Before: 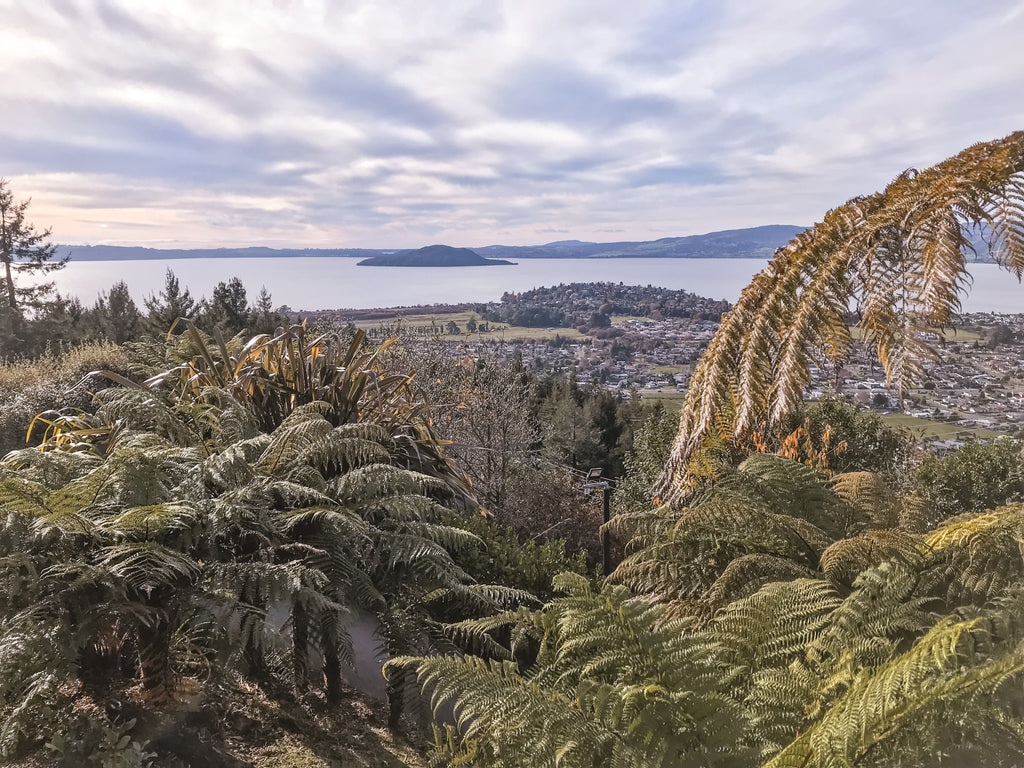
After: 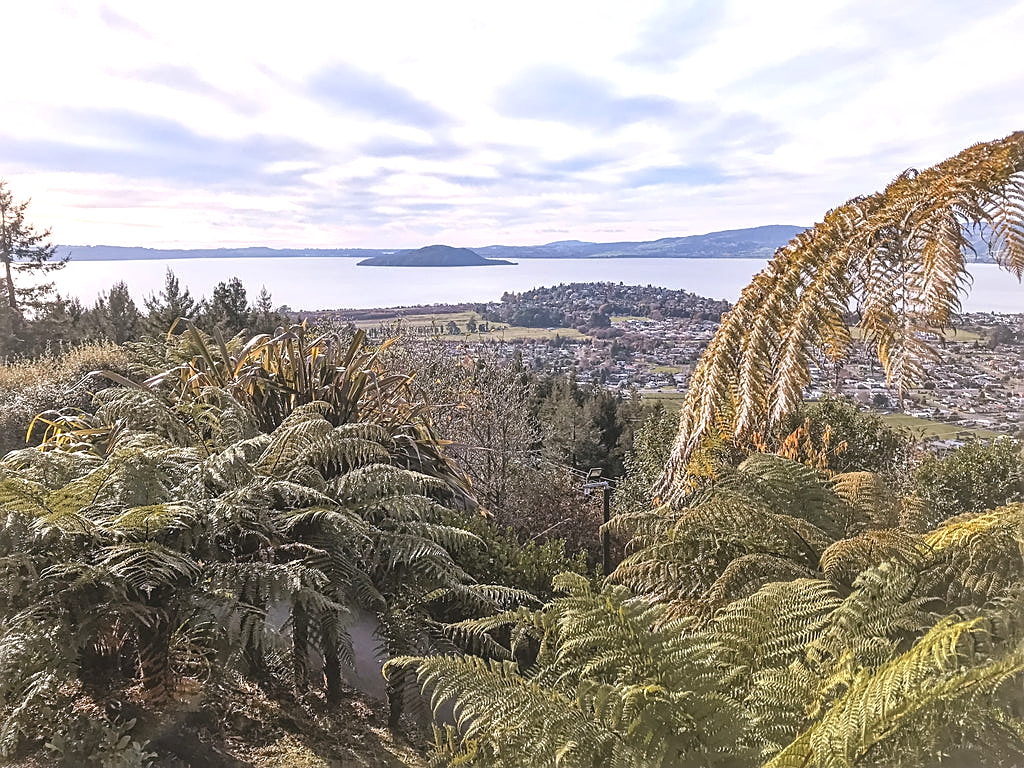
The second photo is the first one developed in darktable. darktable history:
exposure: exposure 0.549 EV, compensate highlight preservation false
sharpen: on, module defaults
contrast equalizer: octaves 7, y [[0.5, 0.488, 0.462, 0.461, 0.491, 0.5], [0.5 ×6], [0.5 ×6], [0 ×6], [0 ×6]]
